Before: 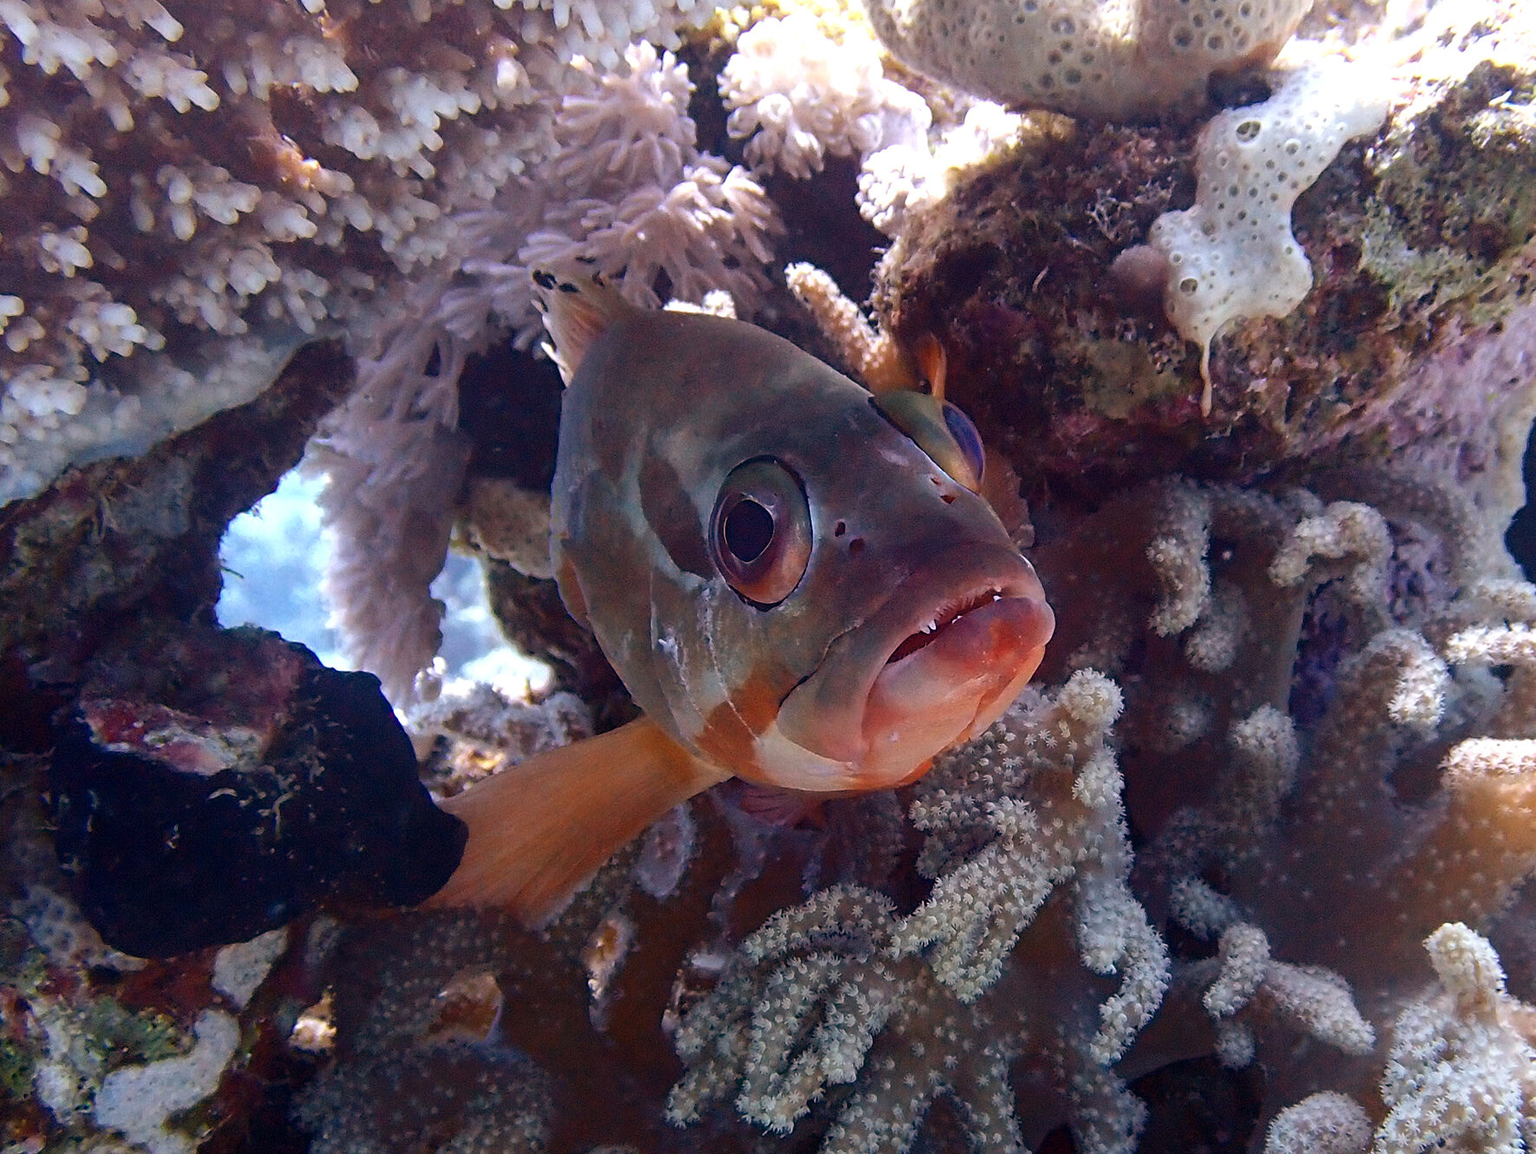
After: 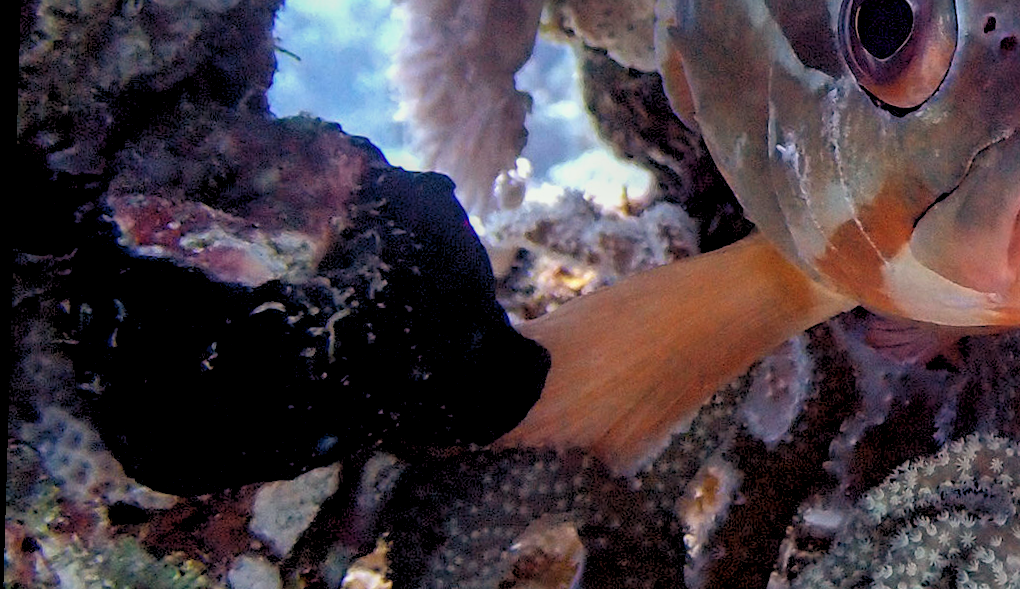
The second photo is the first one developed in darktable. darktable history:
local contrast: on, module defaults
rotate and perspective: rotation 1.72°, automatic cropping off
rgb levels: preserve colors sum RGB, levels [[0.038, 0.433, 0.934], [0, 0.5, 1], [0, 0.5, 1]]
crop: top 44.483%, right 43.593%, bottom 12.892%
color correction: highlights a* -2.68, highlights b* 2.57
